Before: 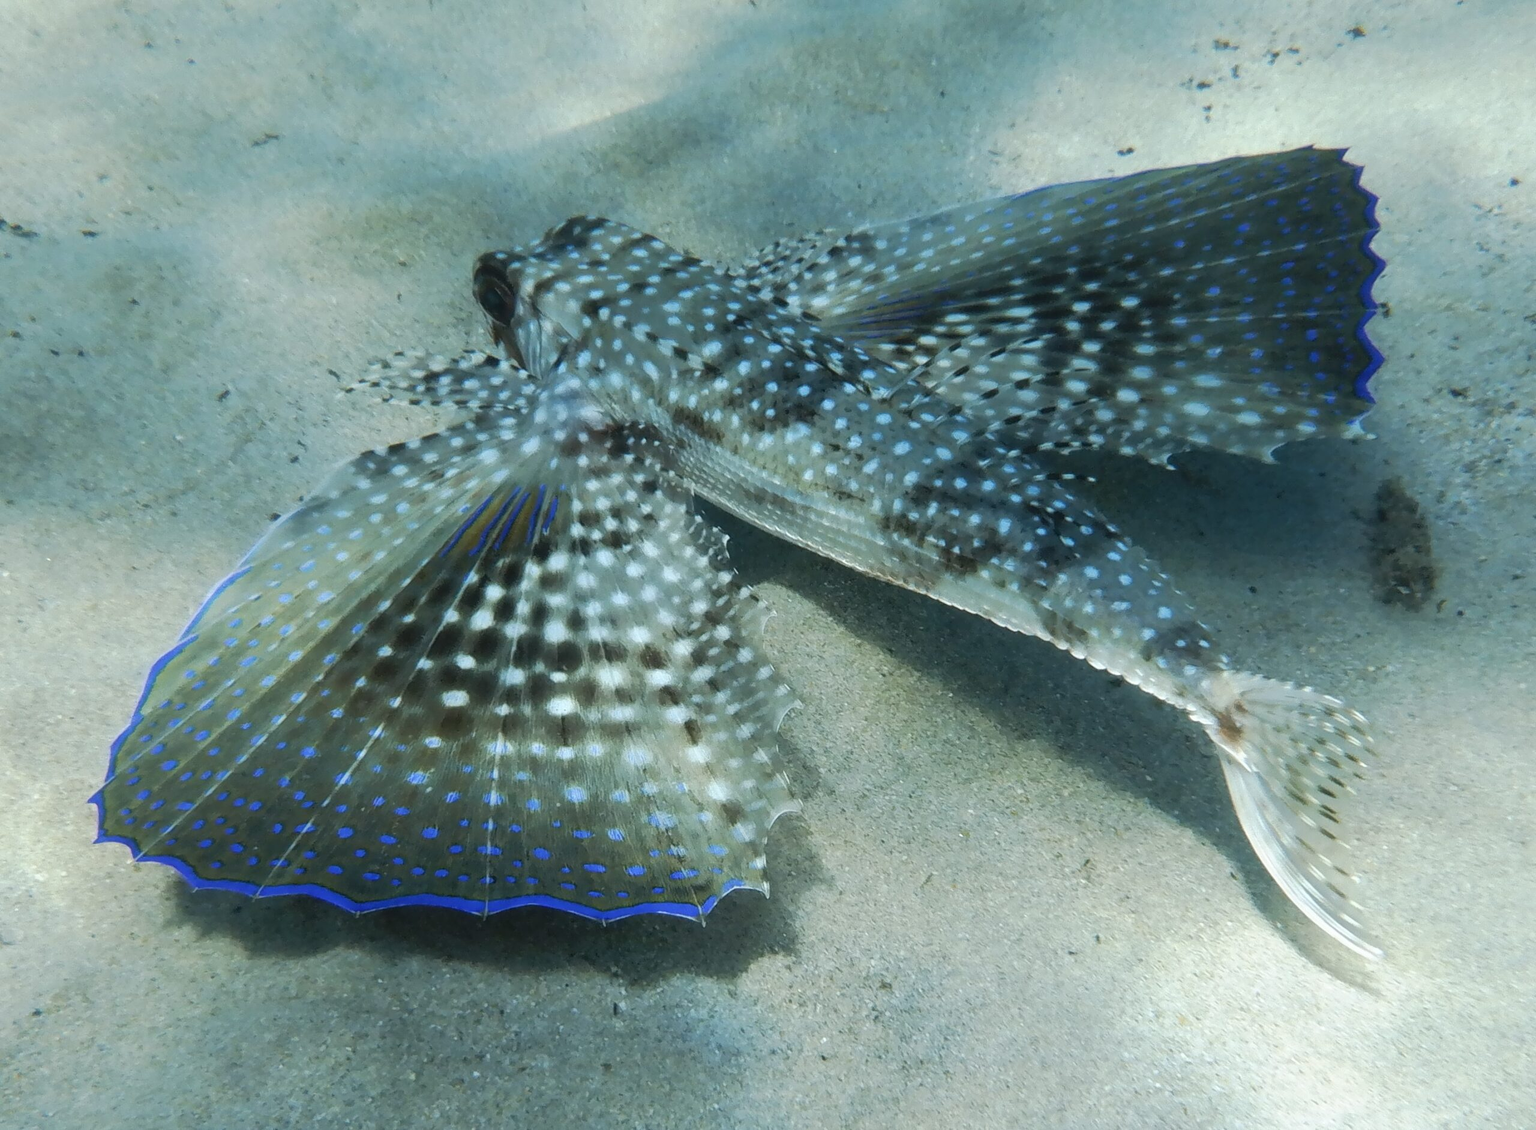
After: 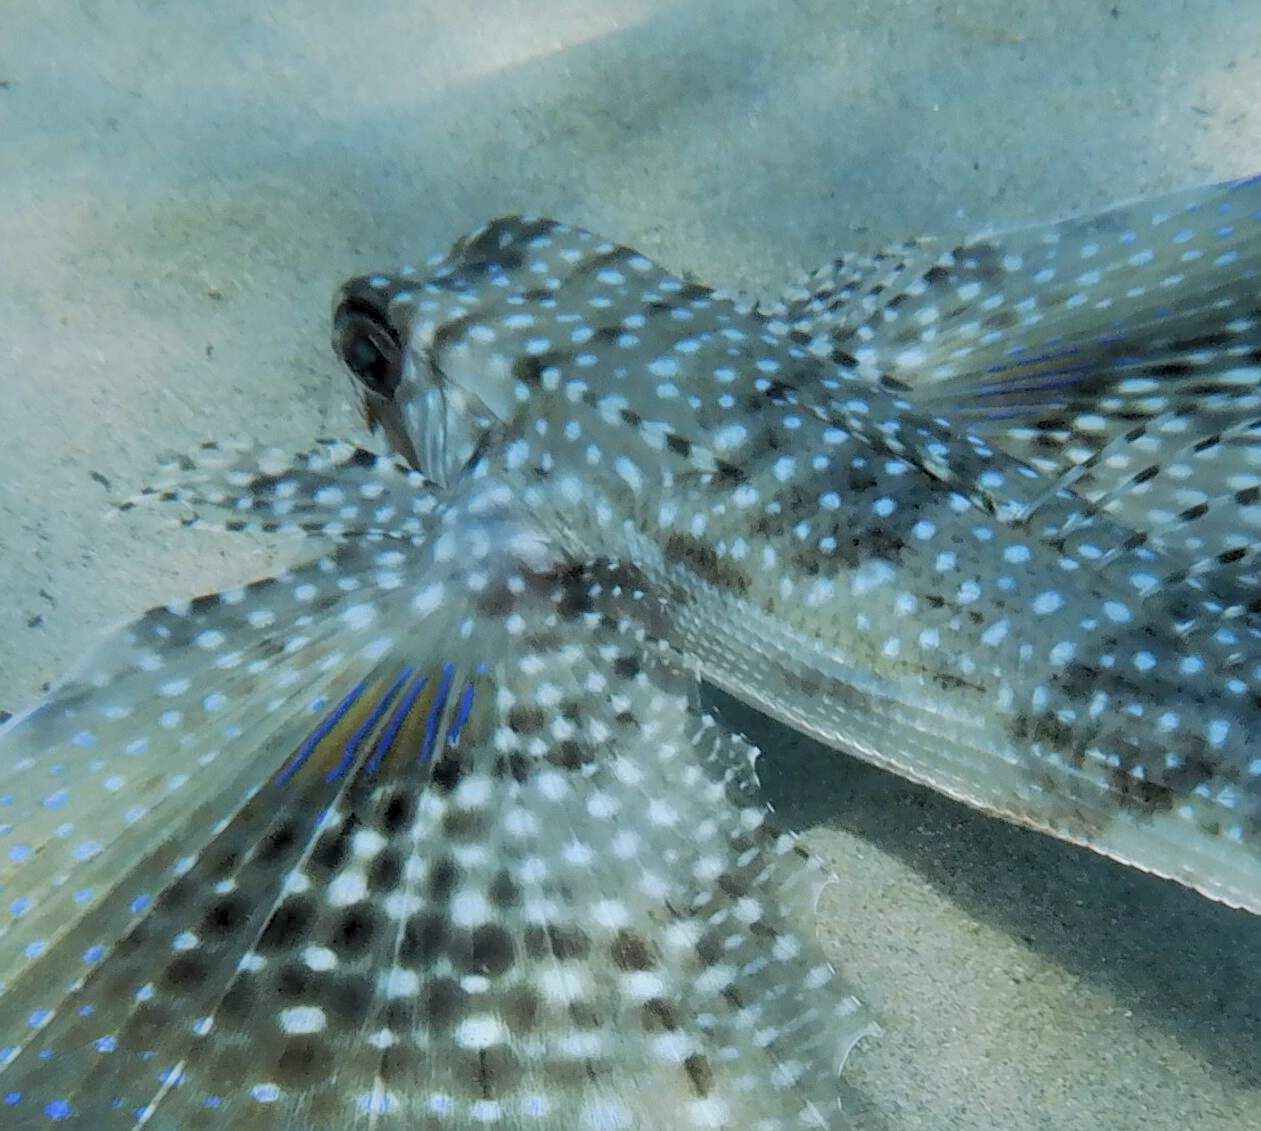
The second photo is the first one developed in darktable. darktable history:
white balance: red 1.009, blue 1.027
crop: left 17.835%, top 7.675%, right 32.881%, bottom 32.213%
rgb levels: preserve colors sum RGB, levels [[0.038, 0.433, 0.934], [0, 0.5, 1], [0, 0.5, 1]]
